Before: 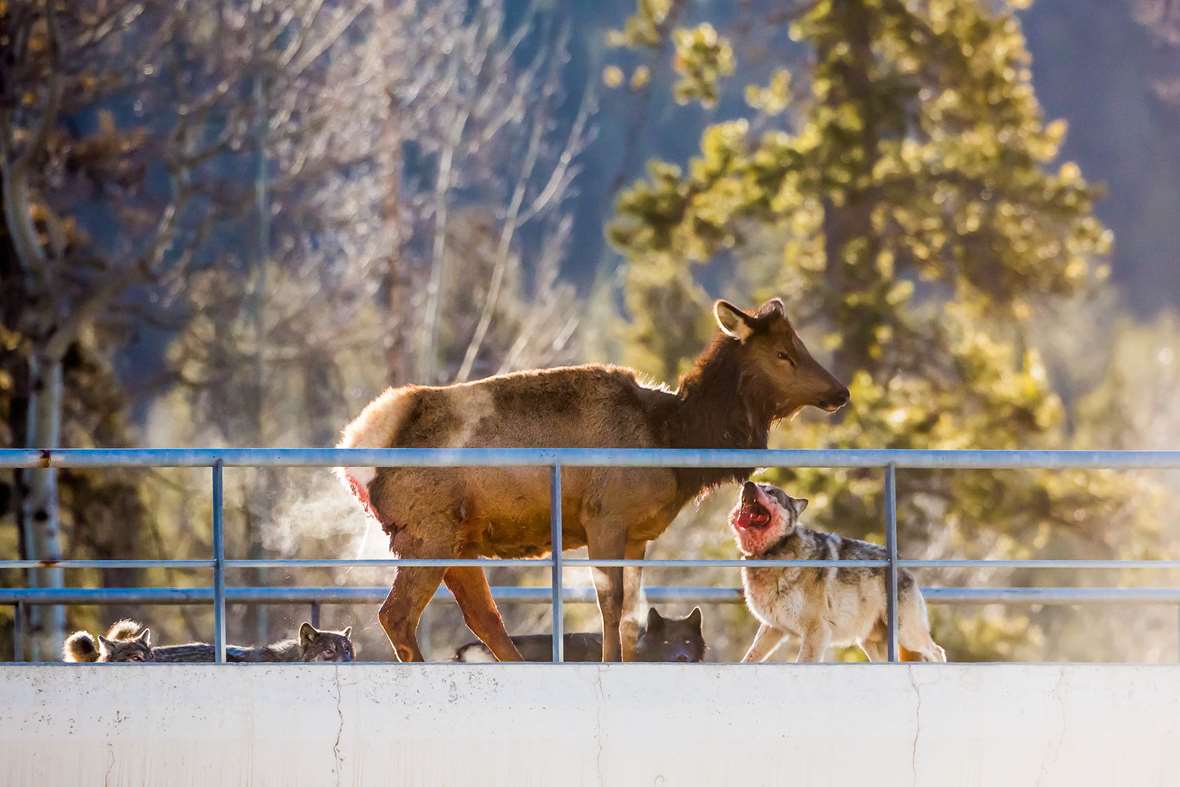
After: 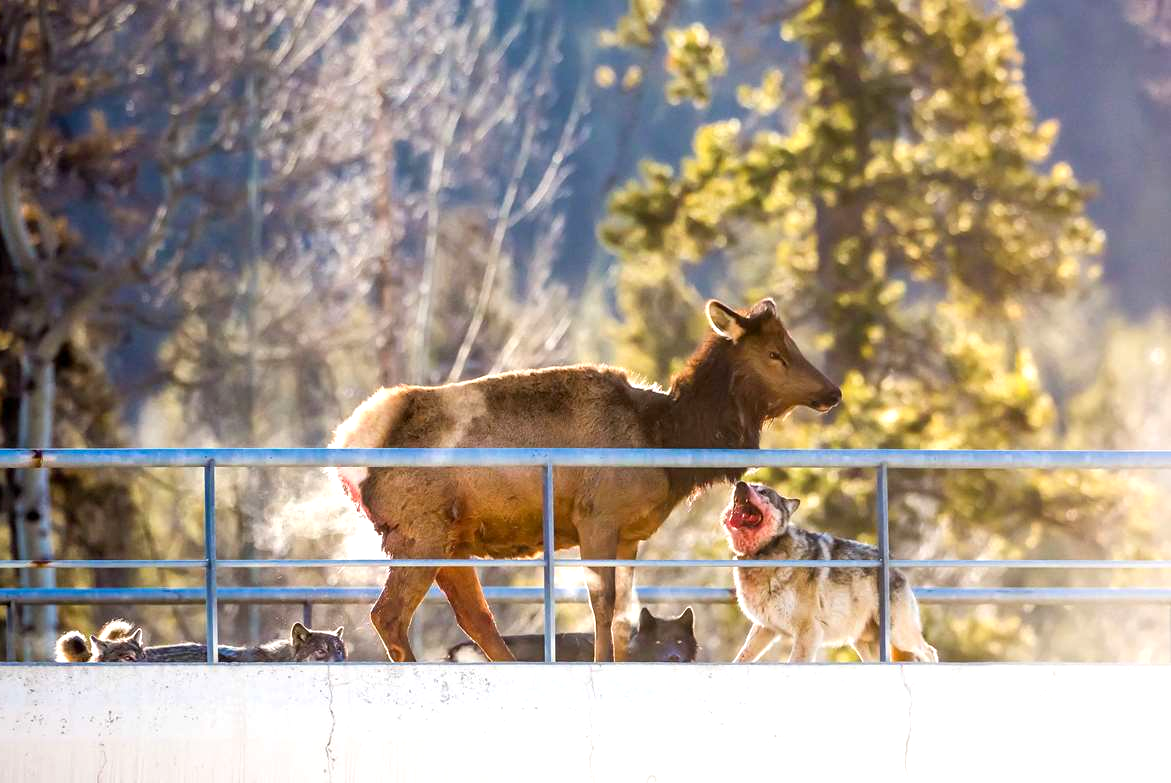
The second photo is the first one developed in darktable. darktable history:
exposure: black level correction 0.001, exposure 0.499 EV, compensate exposure bias true, compensate highlight preservation false
crop and rotate: left 0.727%, top 0.167%, bottom 0.325%
